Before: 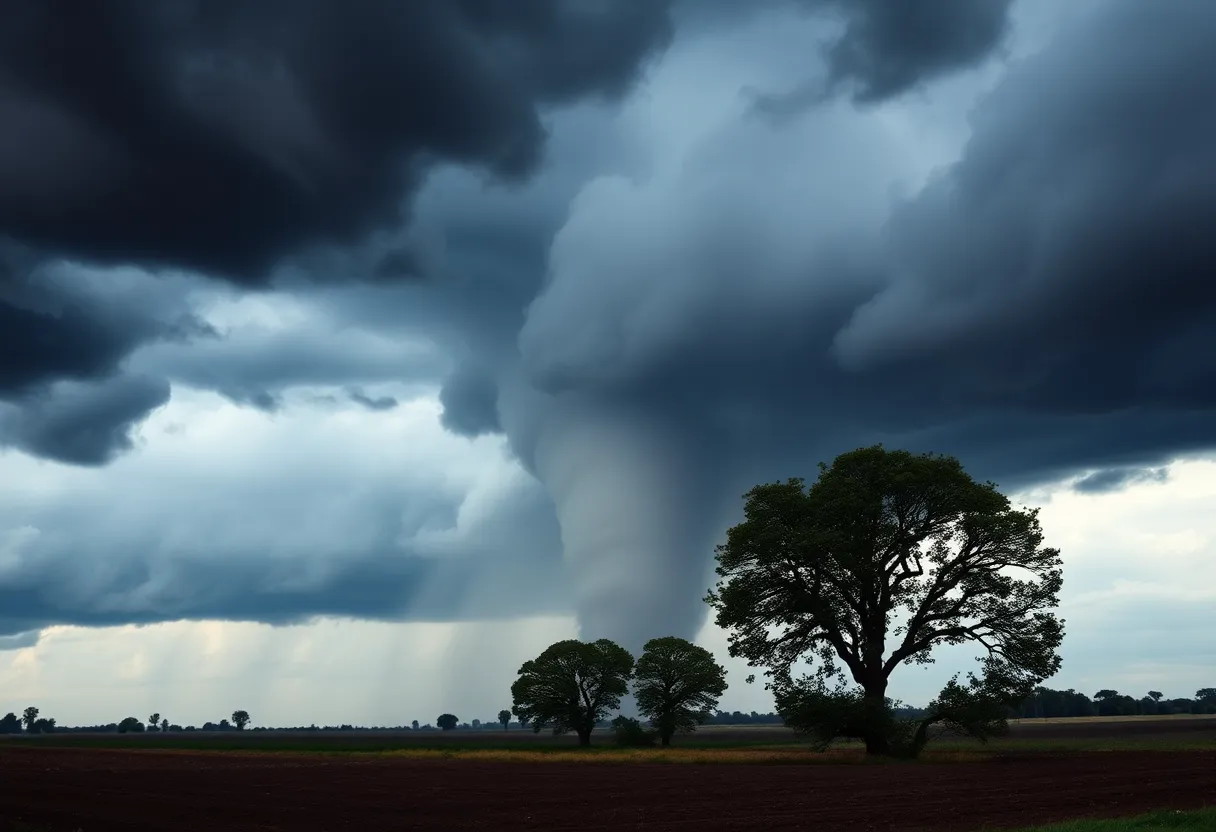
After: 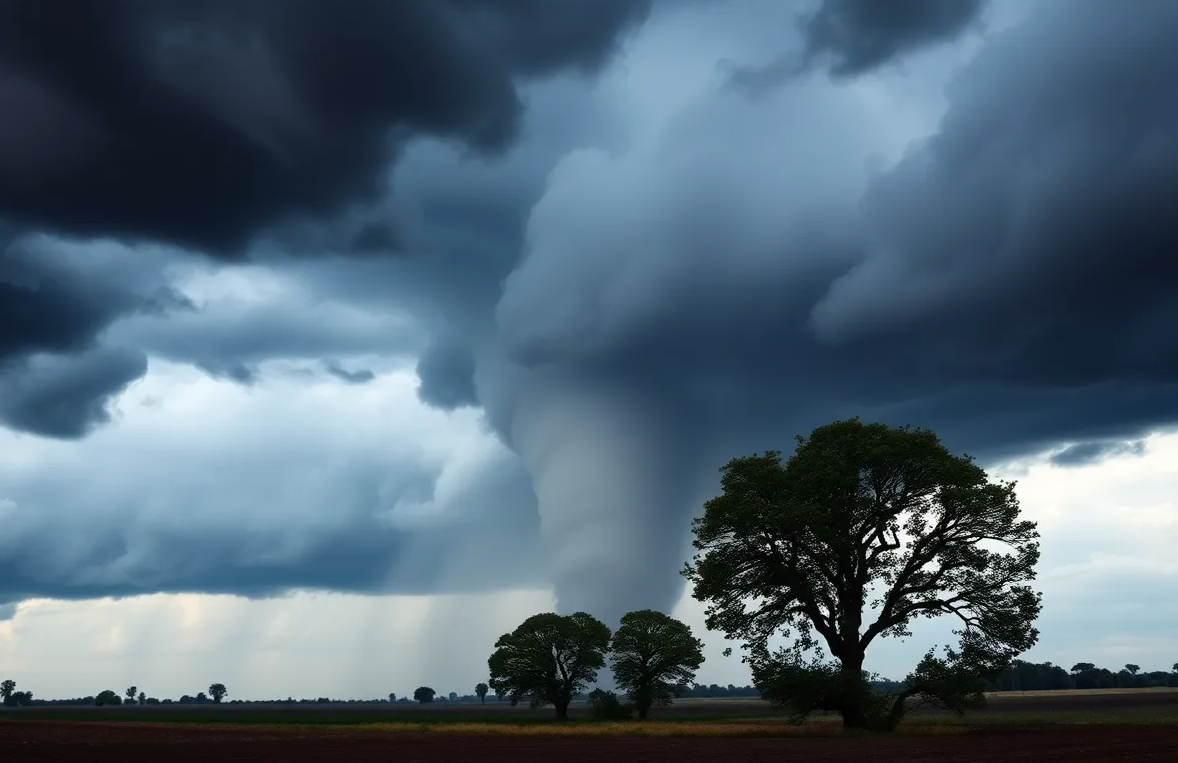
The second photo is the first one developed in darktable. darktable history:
white balance: red 1.004, blue 1.024
crop: left 1.964%, top 3.251%, right 1.122%, bottom 4.933%
